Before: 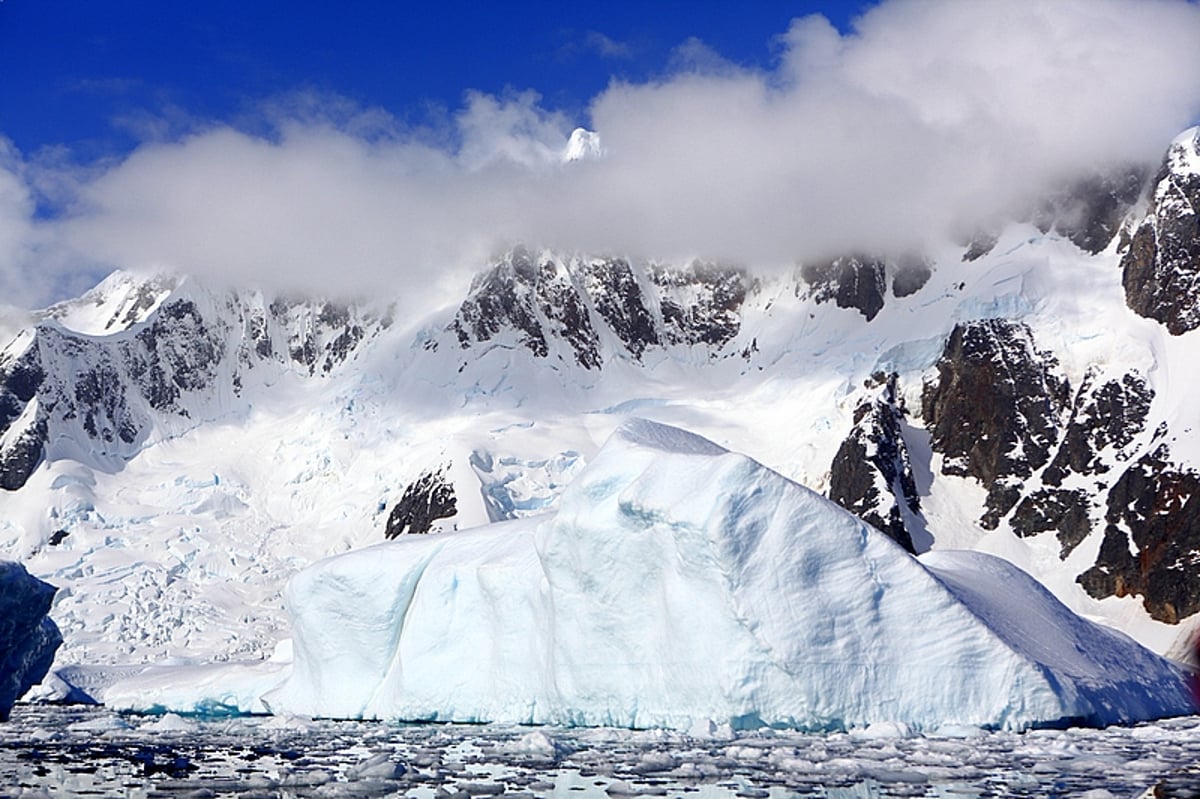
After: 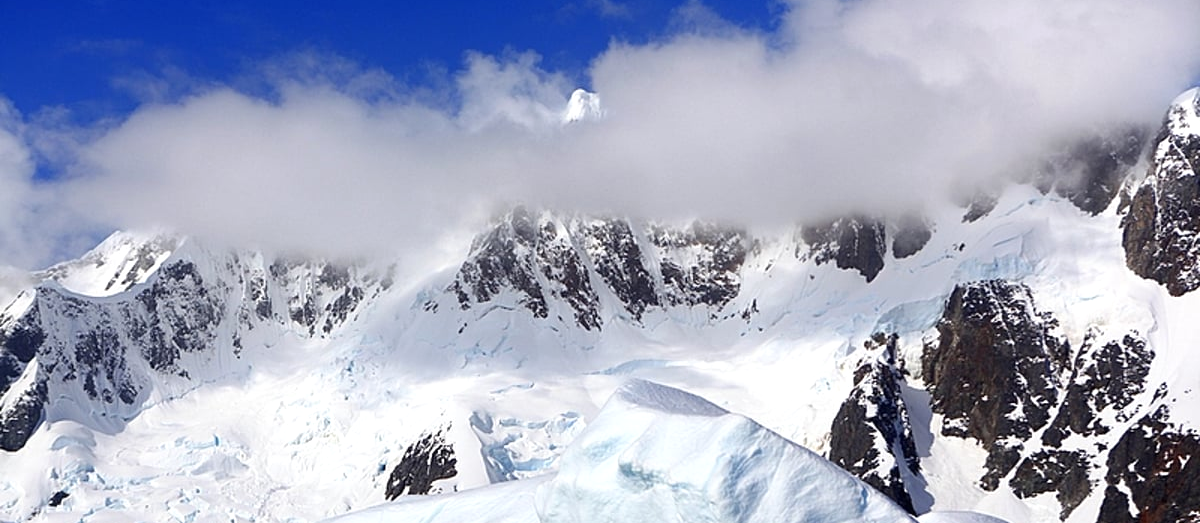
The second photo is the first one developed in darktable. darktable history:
crop and rotate: top 4.948%, bottom 29.506%
exposure: exposure 0.135 EV, compensate highlight preservation false
